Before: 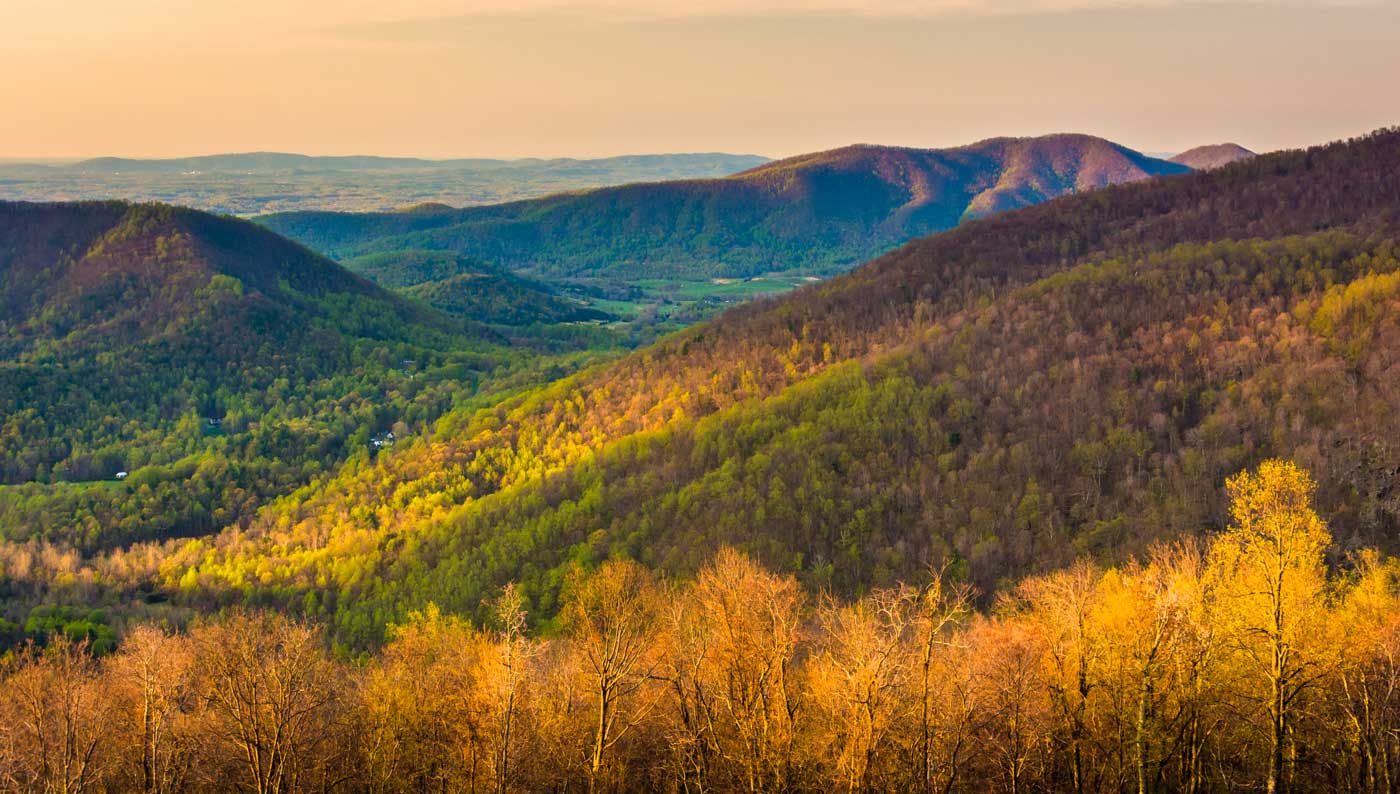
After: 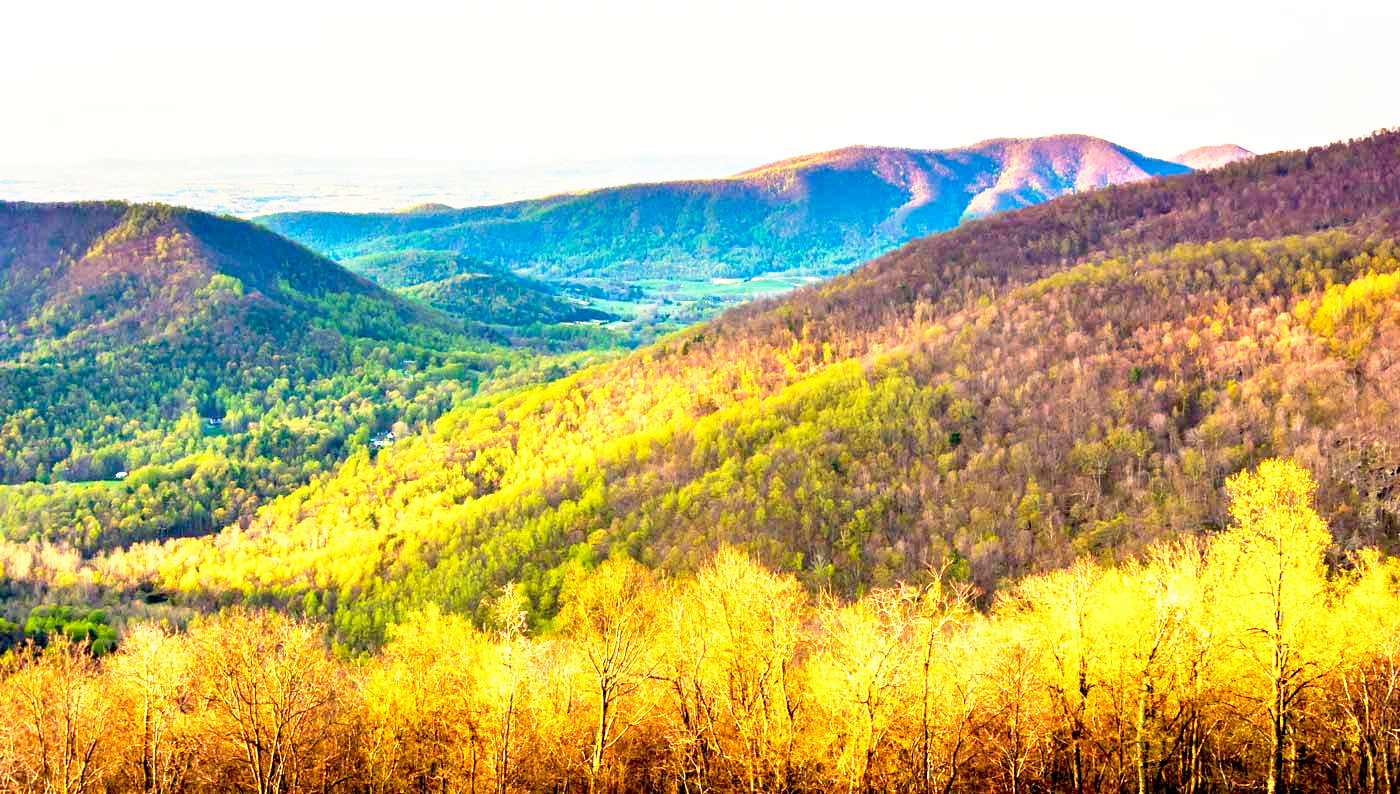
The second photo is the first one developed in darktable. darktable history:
exposure: black level correction 0.01, exposure 1 EV, compensate highlight preservation false
base curve: curves: ch0 [(0, 0) (0.495, 0.917) (1, 1)], preserve colors none
